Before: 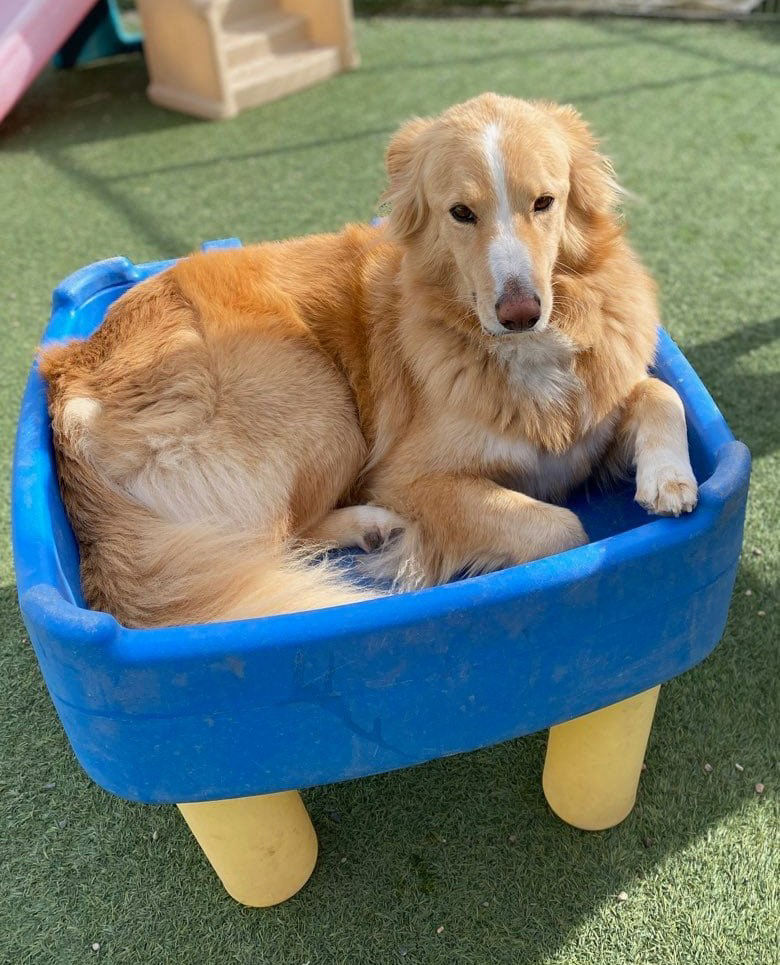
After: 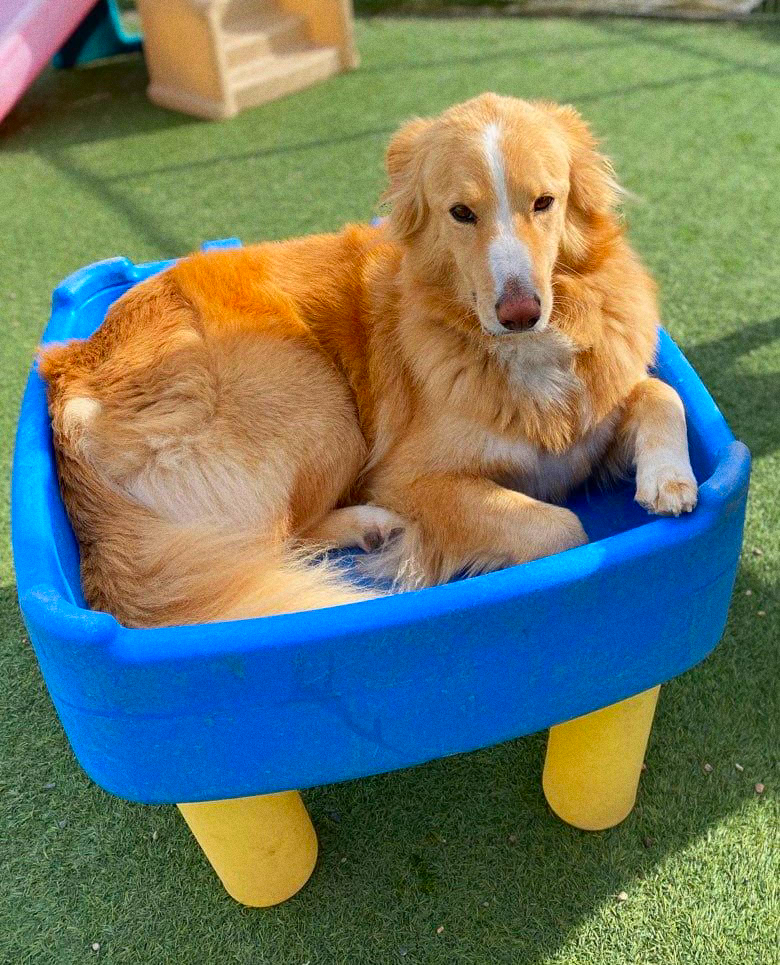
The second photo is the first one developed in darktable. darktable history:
grain: on, module defaults
contrast brightness saturation: saturation 0.5
